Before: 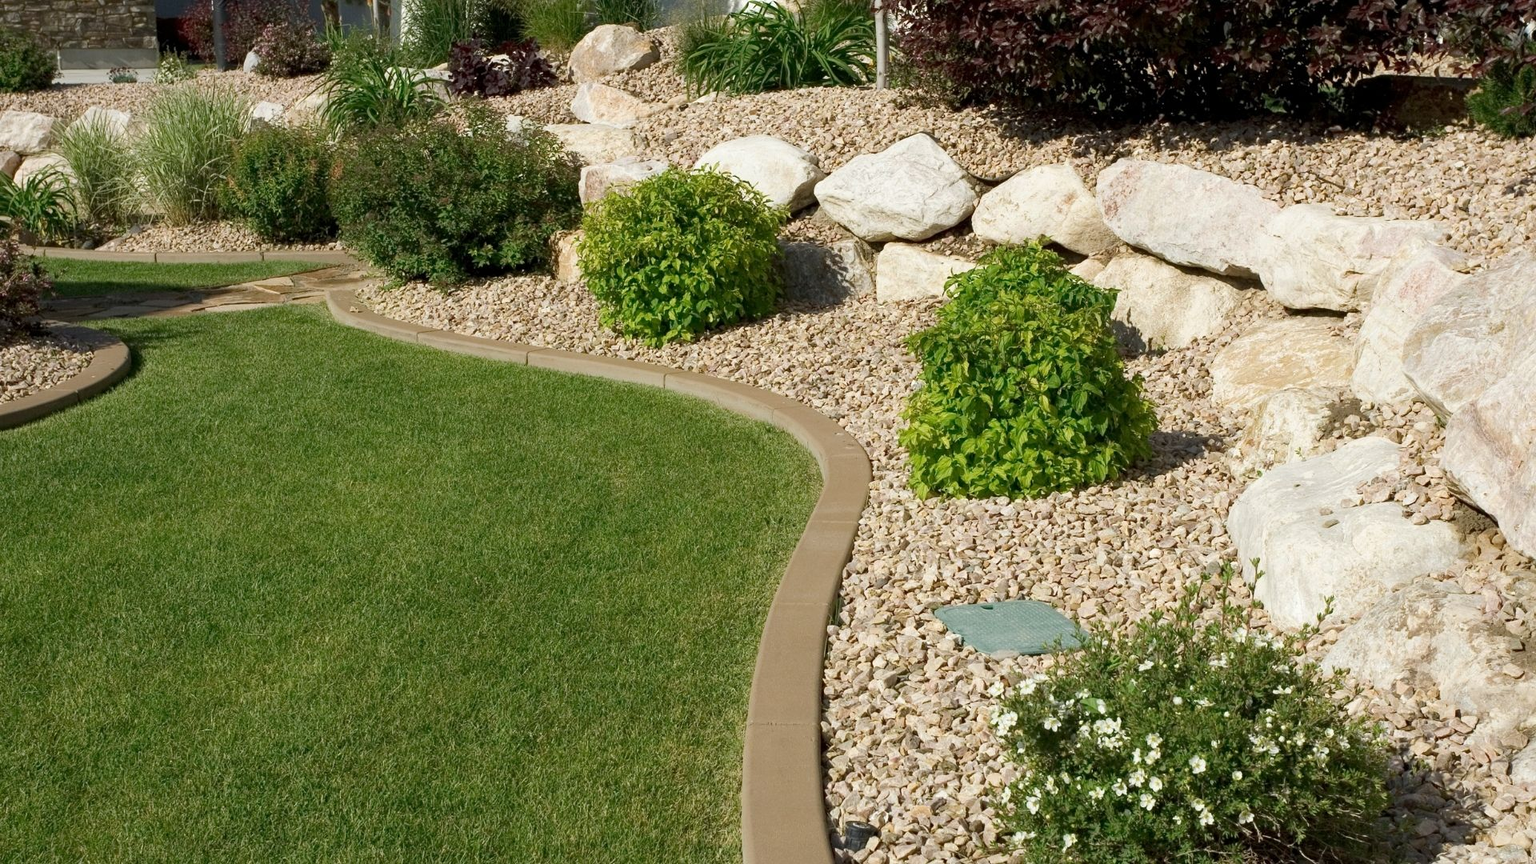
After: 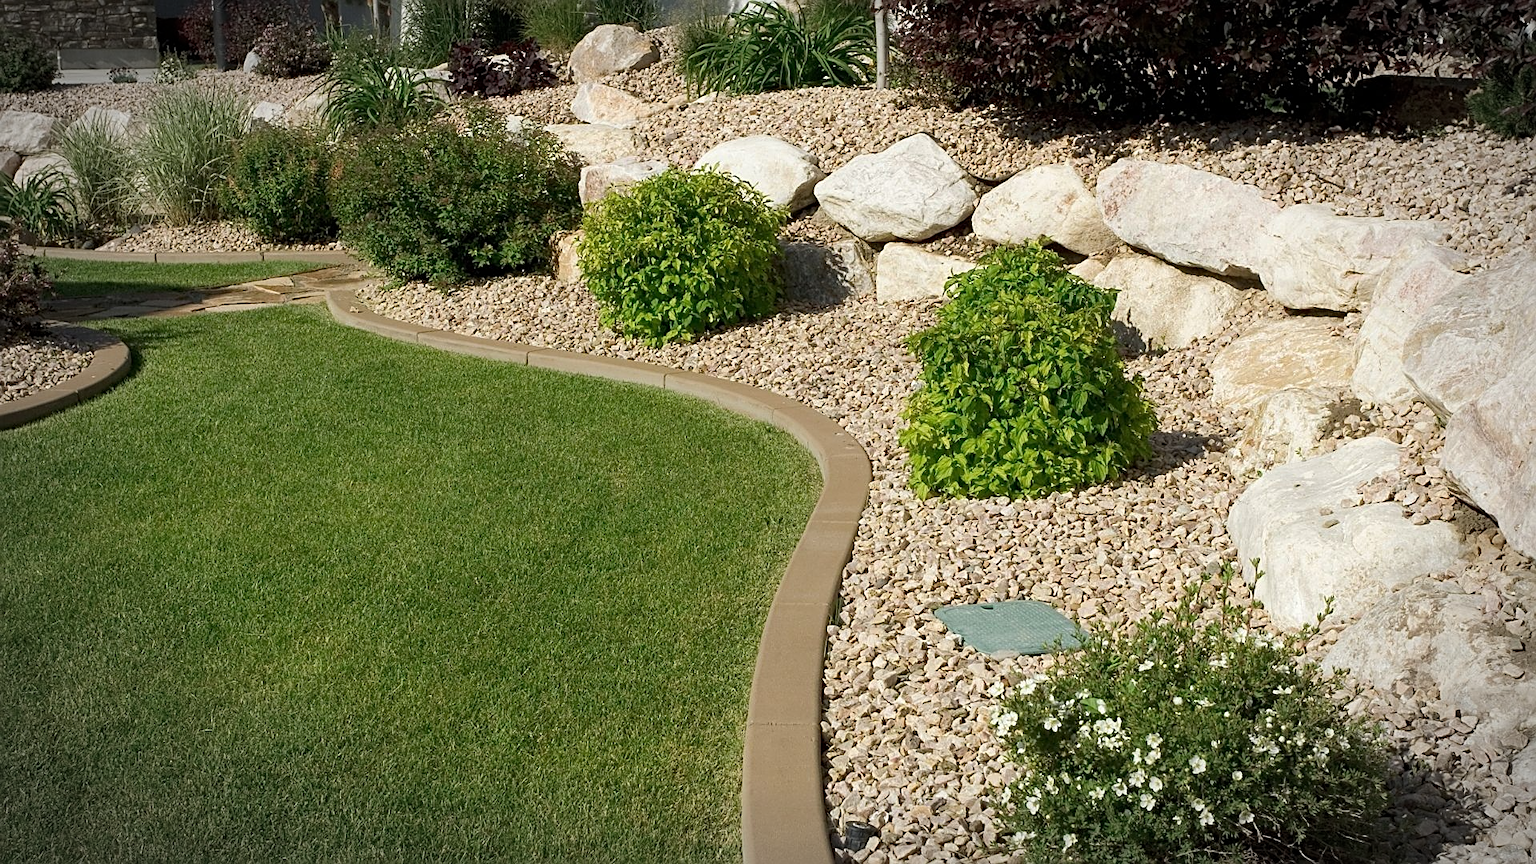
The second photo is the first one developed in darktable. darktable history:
vignetting: automatic ratio true
tone equalizer: edges refinement/feathering 500, mask exposure compensation -1.57 EV, preserve details no
sharpen: on, module defaults
